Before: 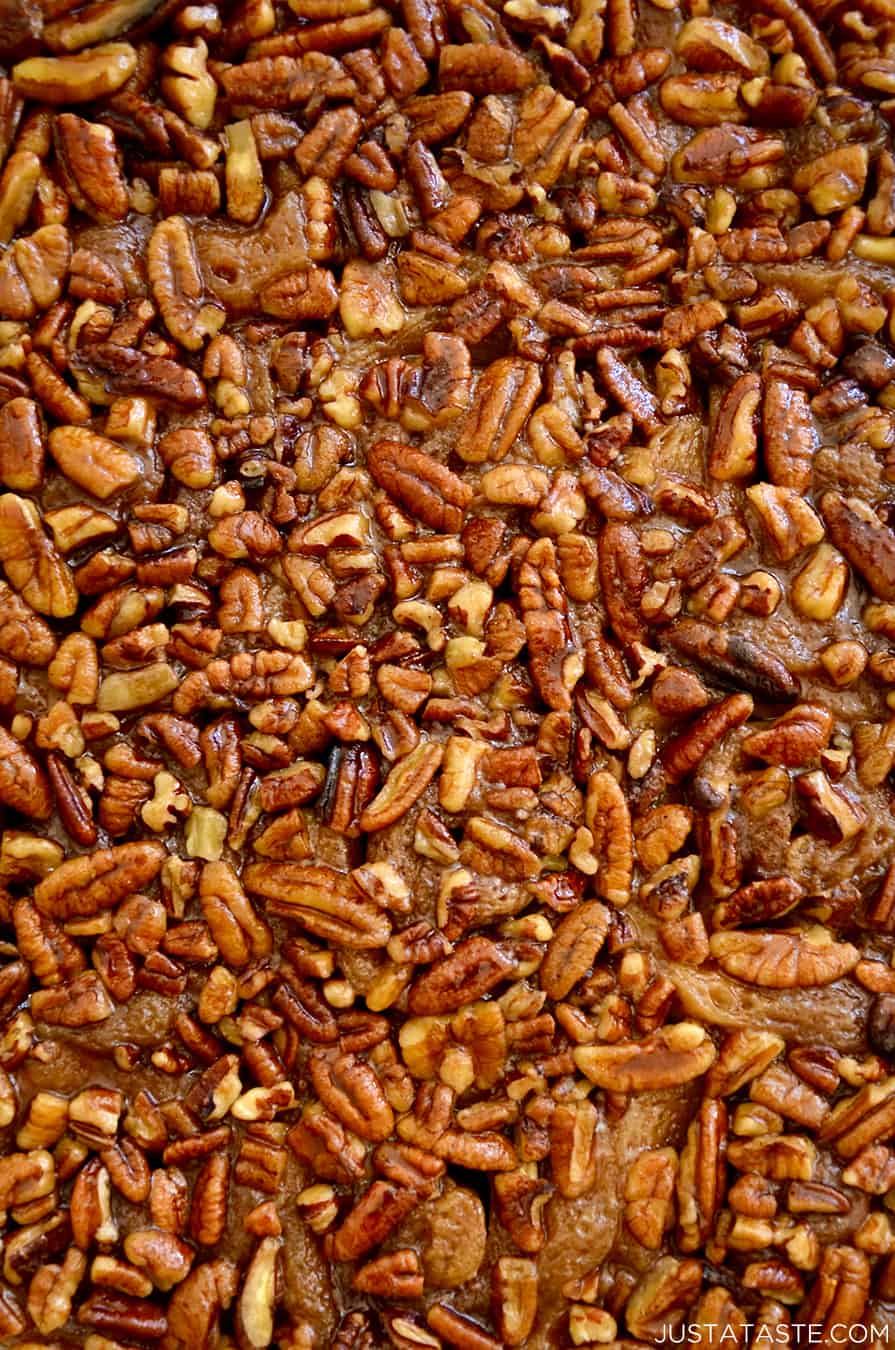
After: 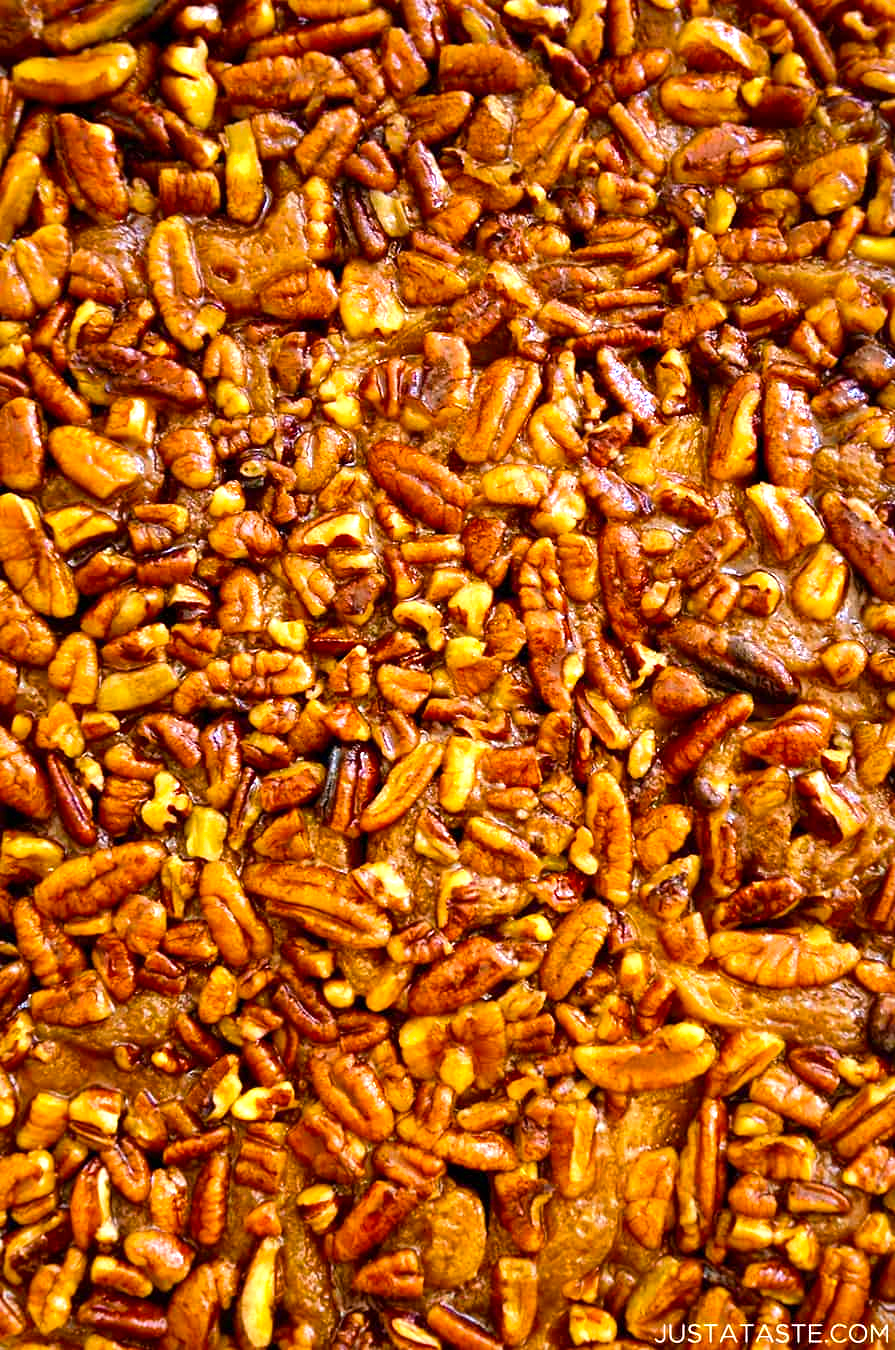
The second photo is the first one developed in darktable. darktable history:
color balance rgb: power › hue 307.59°, highlights gain › chroma 0.213%, highlights gain › hue 331.45°, perceptual saturation grading › global saturation 29.733%, global vibrance 20%
exposure: exposure 0.78 EV, compensate exposure bias true, compensate highlight preservation false
